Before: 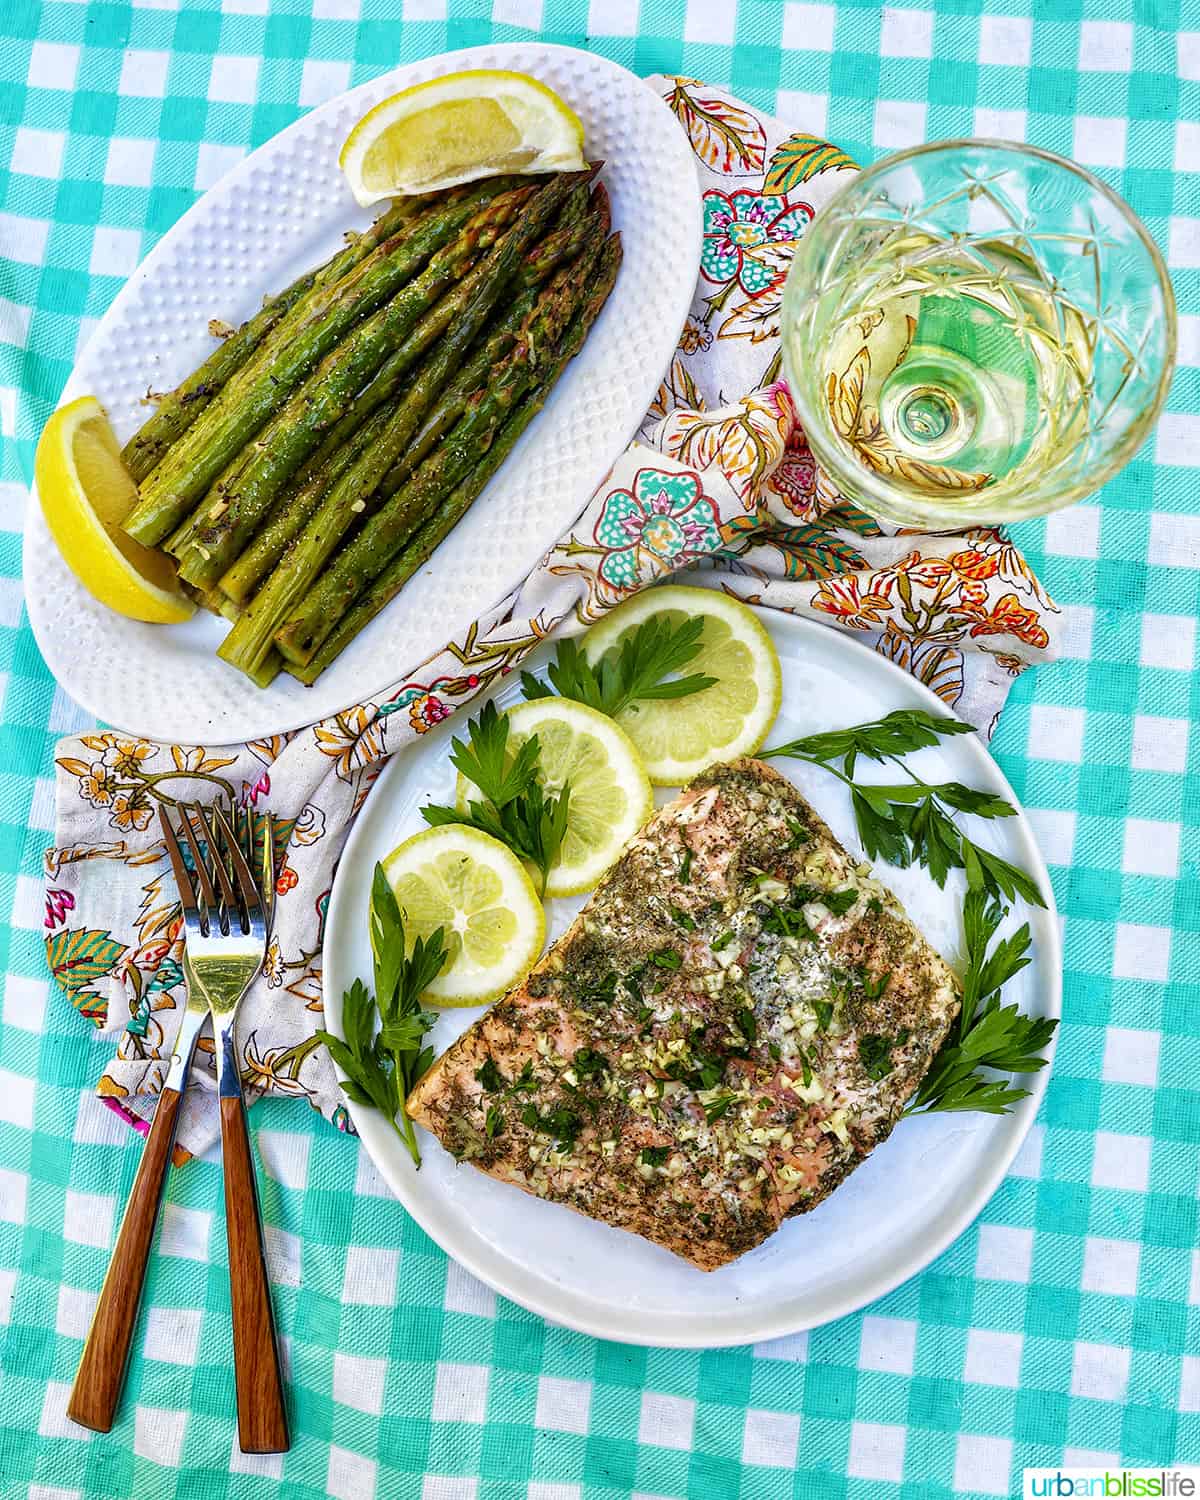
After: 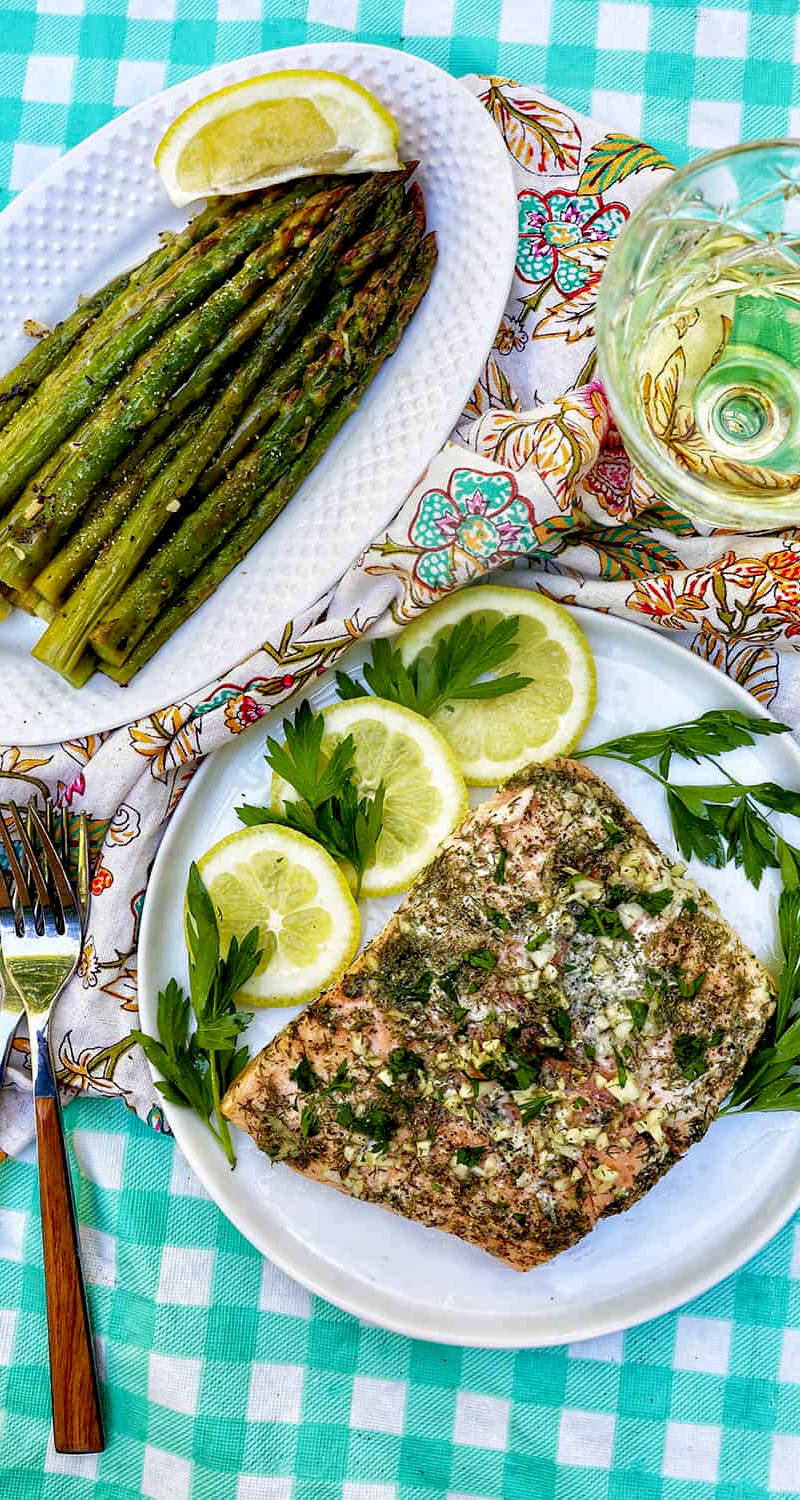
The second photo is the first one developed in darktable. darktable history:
exposure: black level correction 0.009, compensate highlight preservation false
crop and rotate: left 15.446%, right 17.836%
